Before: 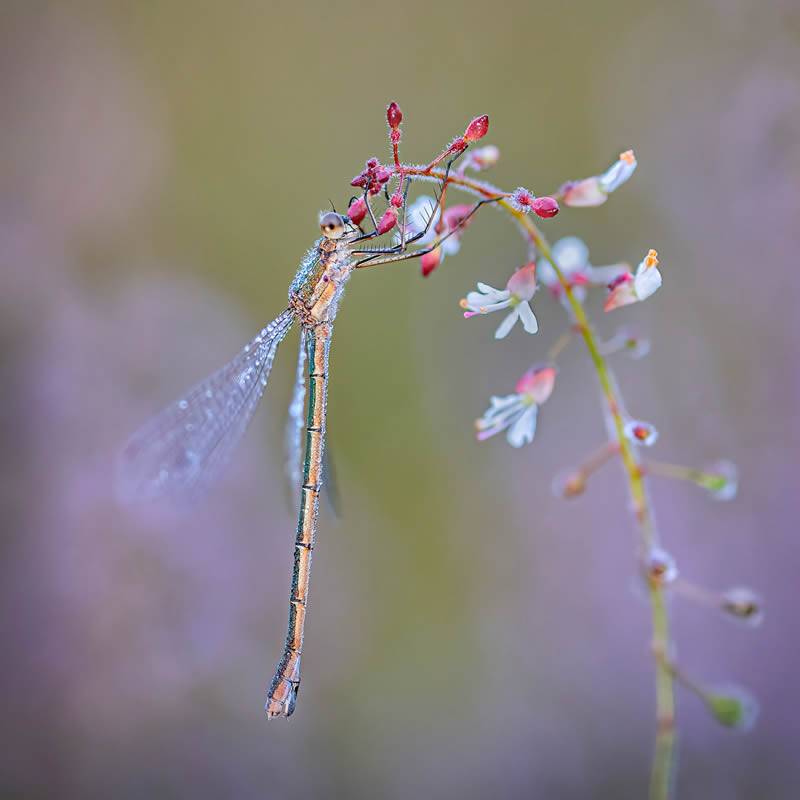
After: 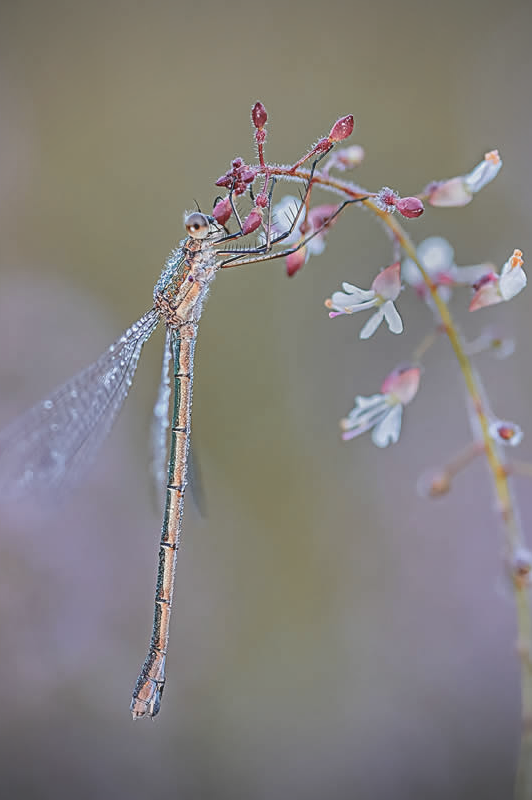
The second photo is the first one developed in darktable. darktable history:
local contrast: on, module defaults
contrast brightness saturation: contrast -0.26, saturation -0.43
crop: left 16.899%, right 16.556%
sharpen: on, module defaults
color zones: curves: ch1 [(0.263, 0.53) (0.376, 0.287) (0.487, 0.512) (0.748, 0.547) (1, 0.513)]; ch2 [(0.262, 0.45) (0.751, 0.477)], mix 31.98%
vignetting: fall-off radius 60.65%
